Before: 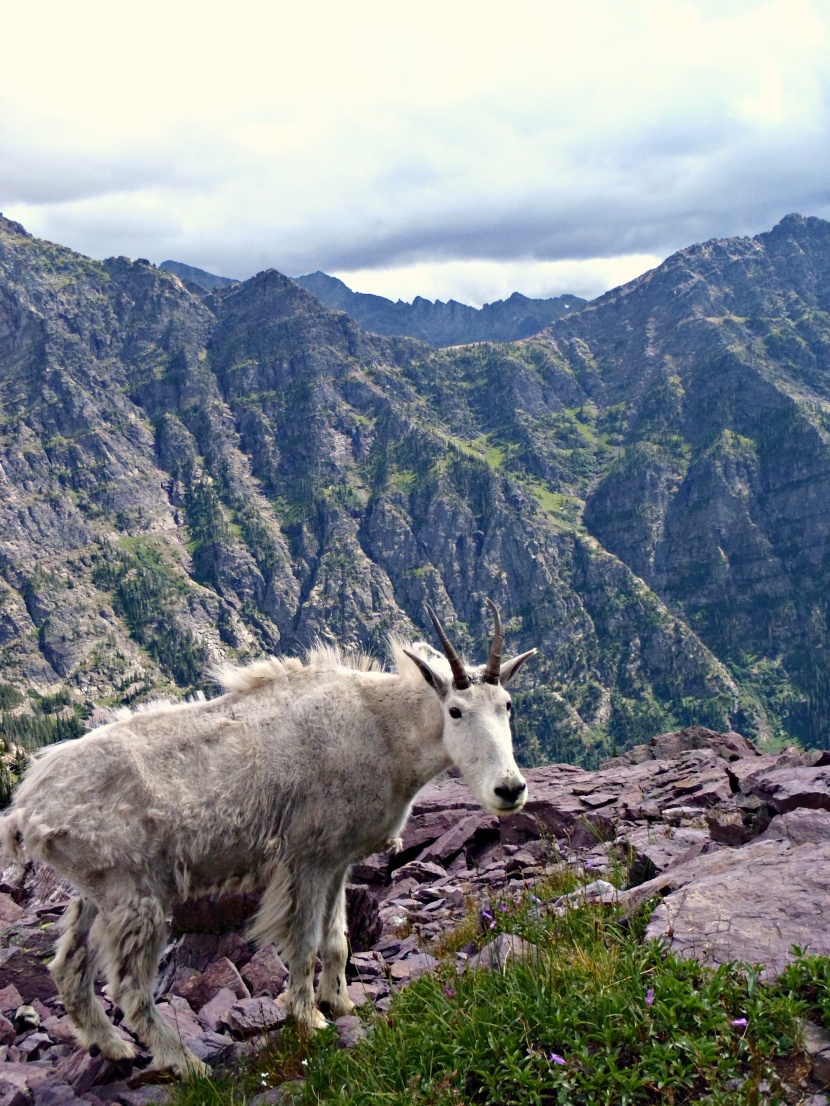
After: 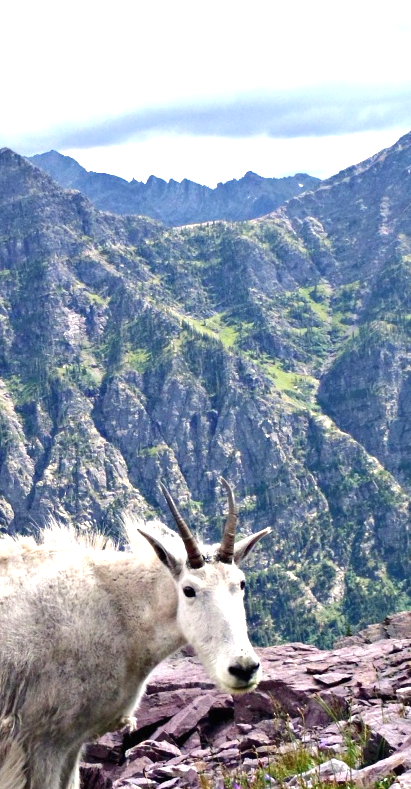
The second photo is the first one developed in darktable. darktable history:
exposure: black level correction -0.001, exposure 0.9 EV, compensate exposure bias true, compensate highlight preservation false
crop: left 32.075%, top 10.976%, right 18.355%, bottom 17.596%
